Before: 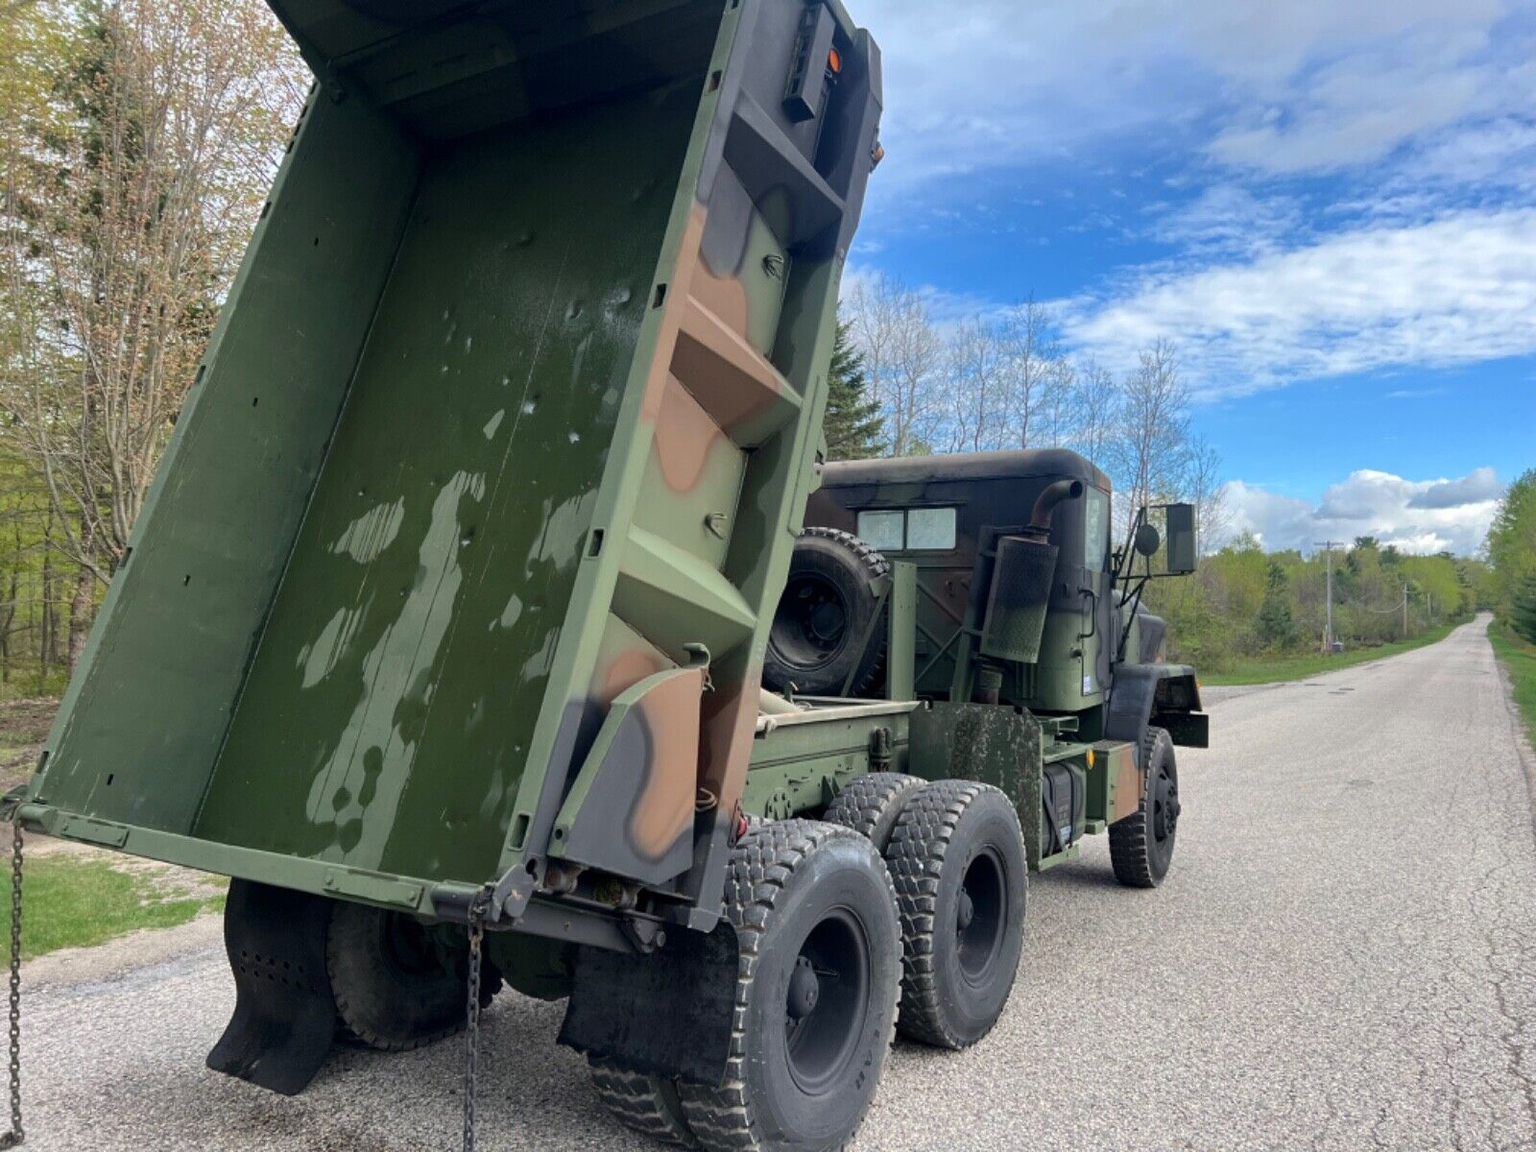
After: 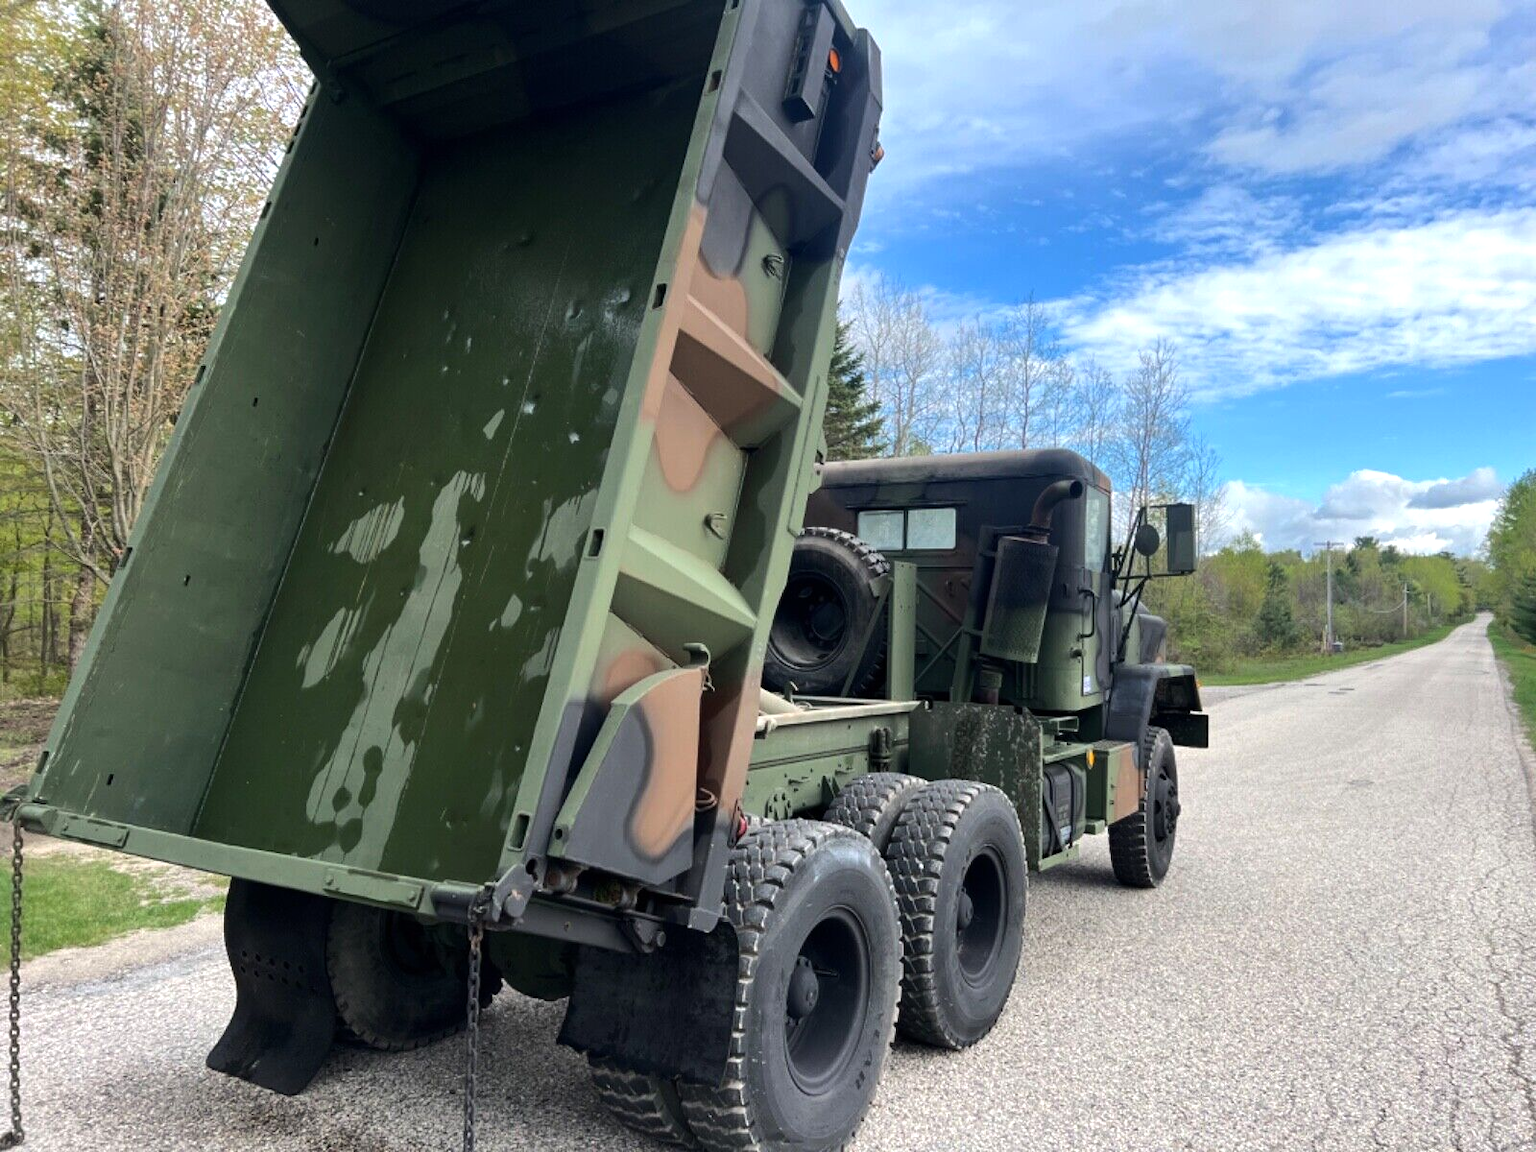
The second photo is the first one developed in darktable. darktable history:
tone equalizer: -8 EV -0.385 EV, -7 EV -0.364 EV, -6 EV -0.324 EV, -5 EV -0.252 EV, -3 EV 0.249 EV, -2 EV 0.328 EV, -1 EV 0.414 EV, +0 EV 0.402 EV, edges refinement/feathering 500, mask exposure compensation -1.57 EV, preserve details no
